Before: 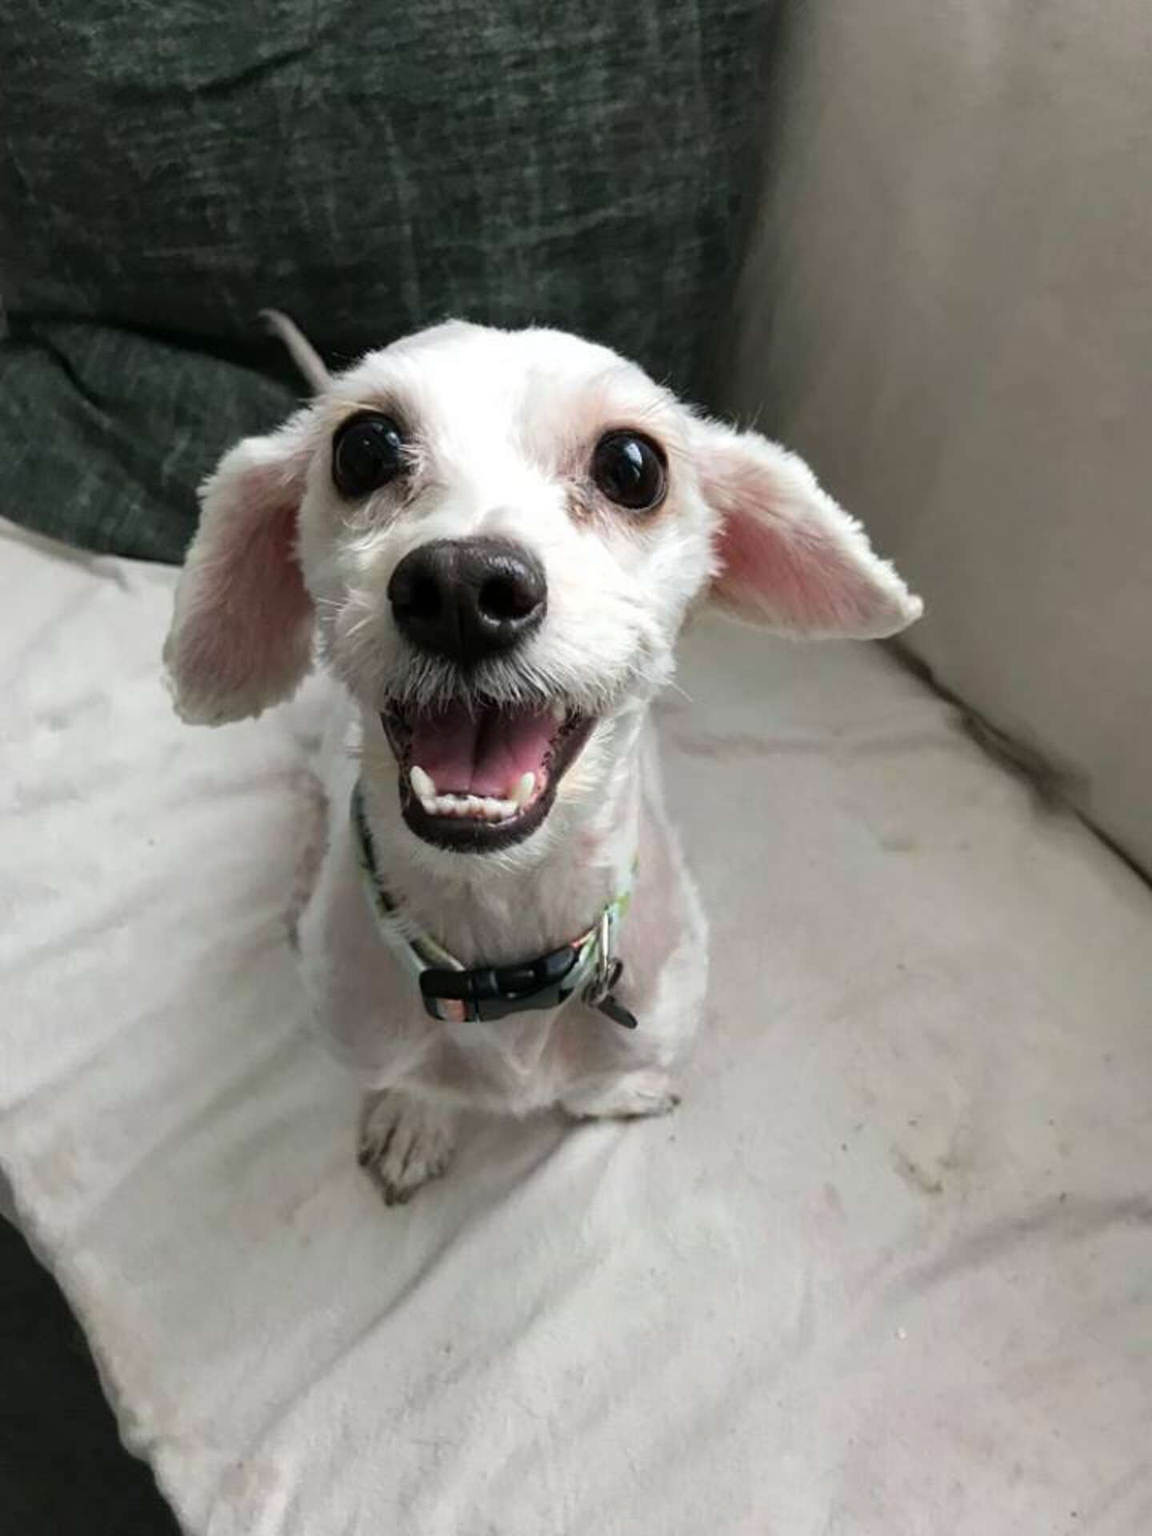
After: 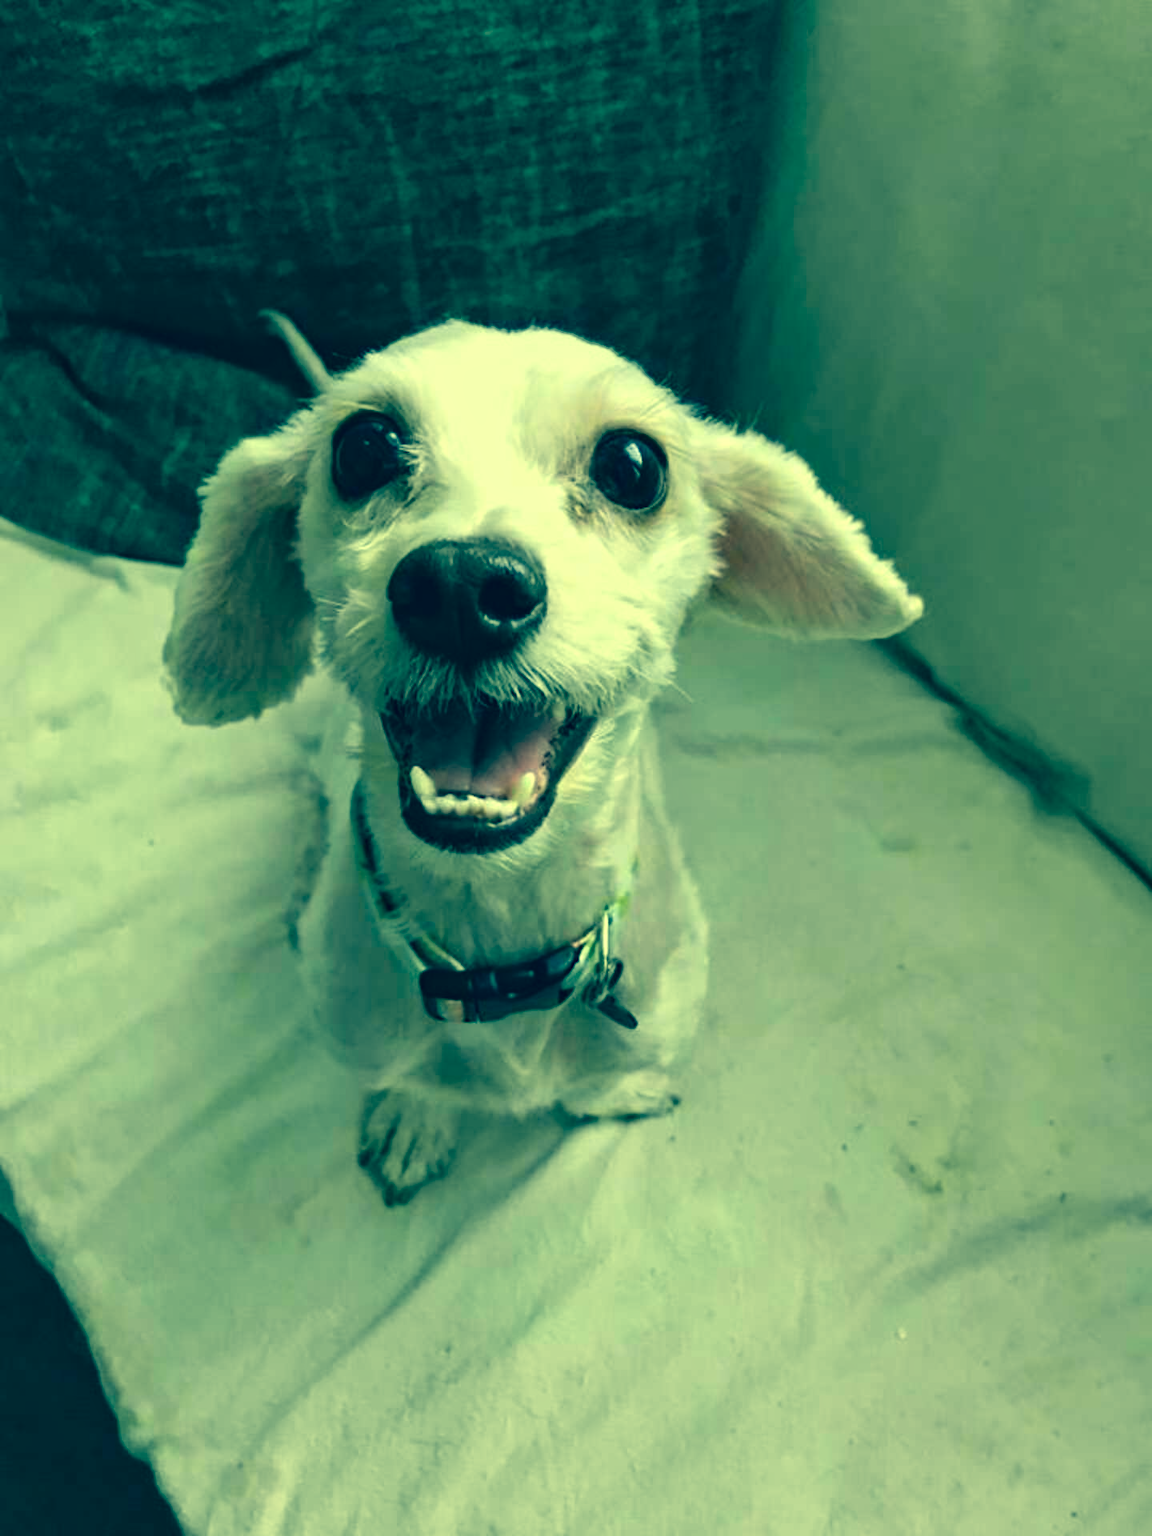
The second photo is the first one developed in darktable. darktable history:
contrast equalizer: y [[0.5, 0.5, 0.544, 0.569, 0.5, 0.5], [0.5 ×6], [0.5 ×6], [0 ×6], [0 ×6]]
color correction: highlights a* -16.15, highlights b* 39.86, shadows a* -39.94, shadows b* -25.69
color zones: curves: ch0 [(0, 0.5) (0.143, 0.5) (0.286, 0.5) (0.429, 0.5) (0.571, 0.5) (0.714, 0.476) (0.857, 0.5) (1, 0.5)]; ch2 [(0, 0.5) (0.143, 0.5) (0.286, 0.5) (0.429, 0.5) (0.571, 0.5) (0.714, 0.487) (0.857, 0.5) (1, 0.5)]
